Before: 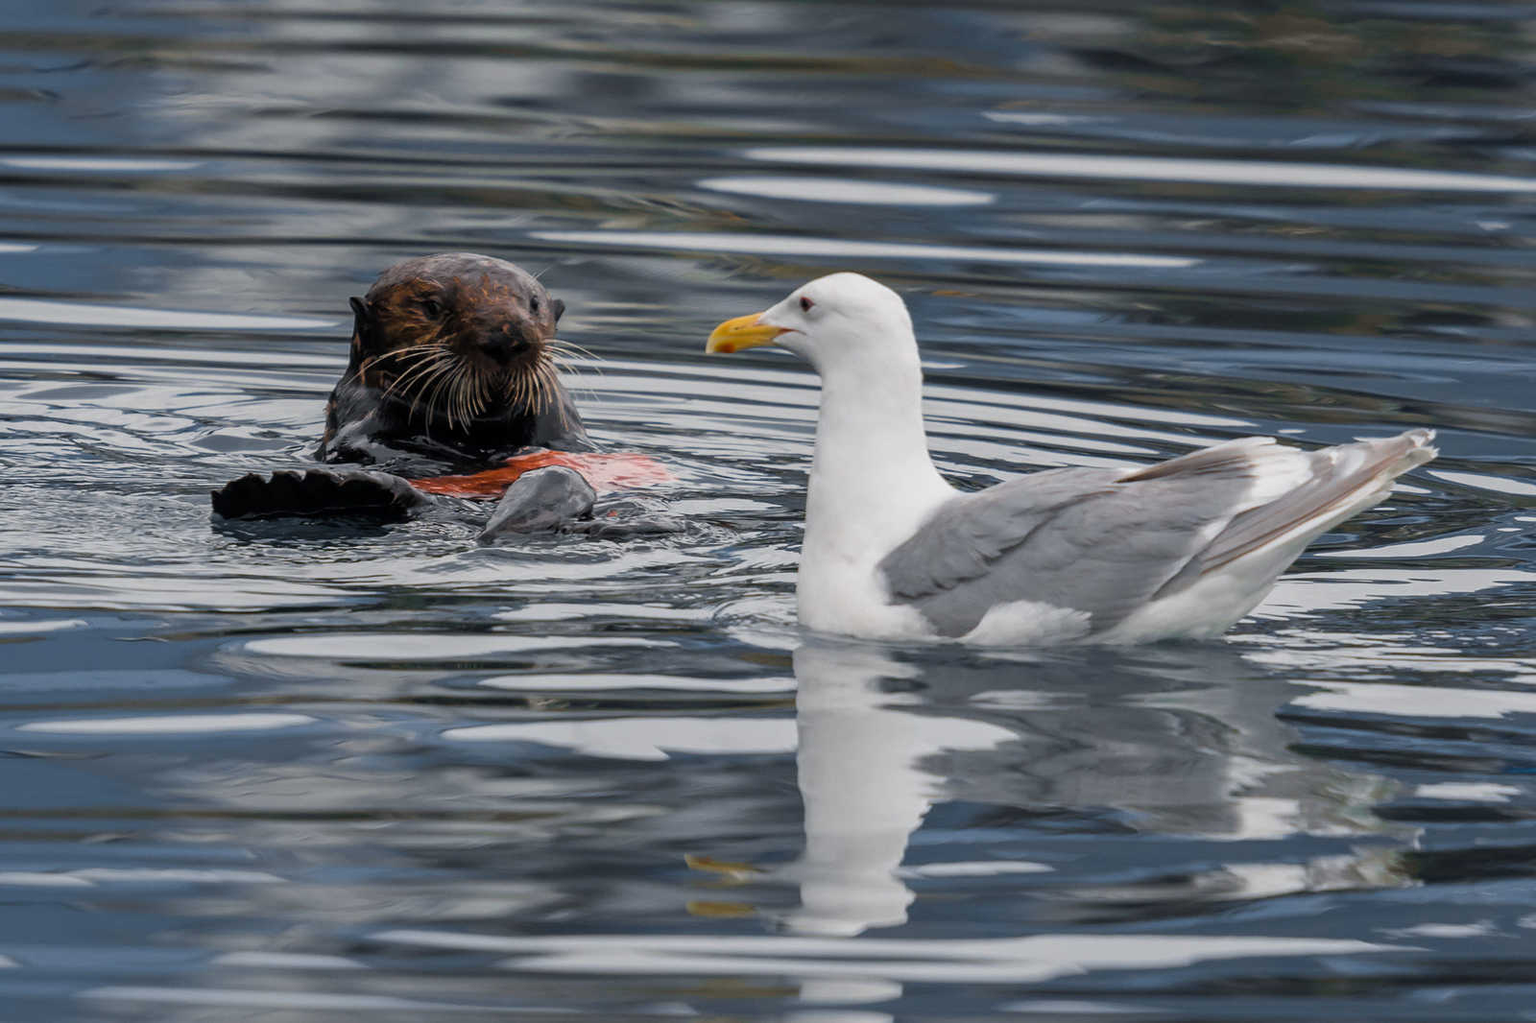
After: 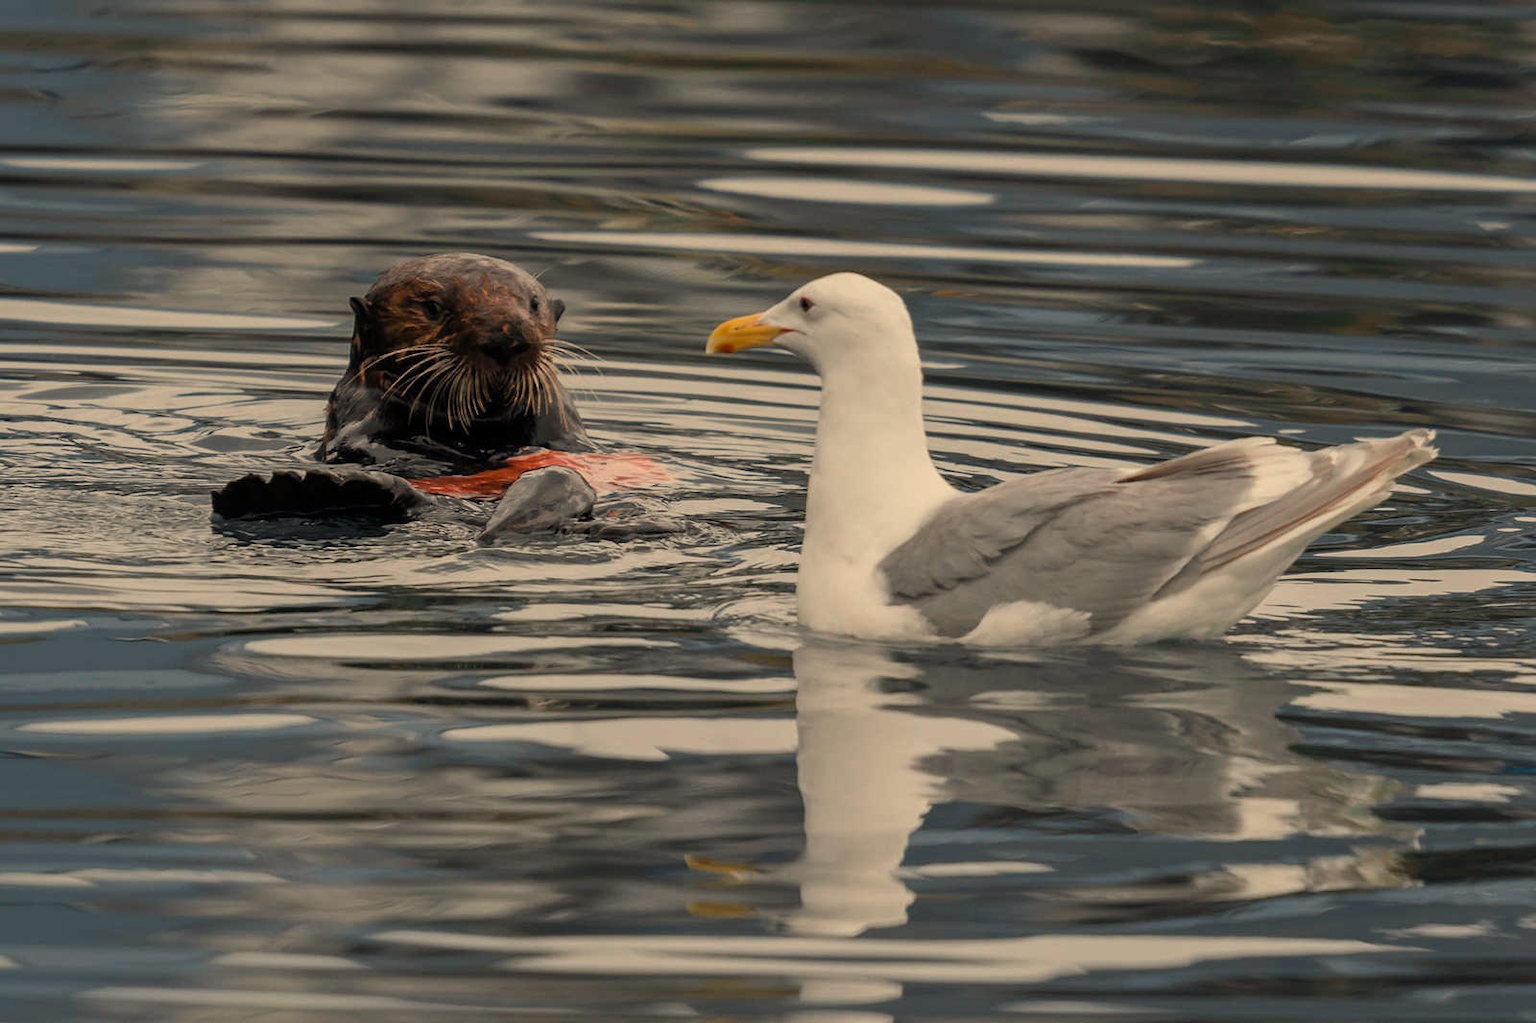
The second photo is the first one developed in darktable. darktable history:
exposure: exposure -0.293 EV, compensate highlight preservation false
white balance: red 1.123, blue 0.83
